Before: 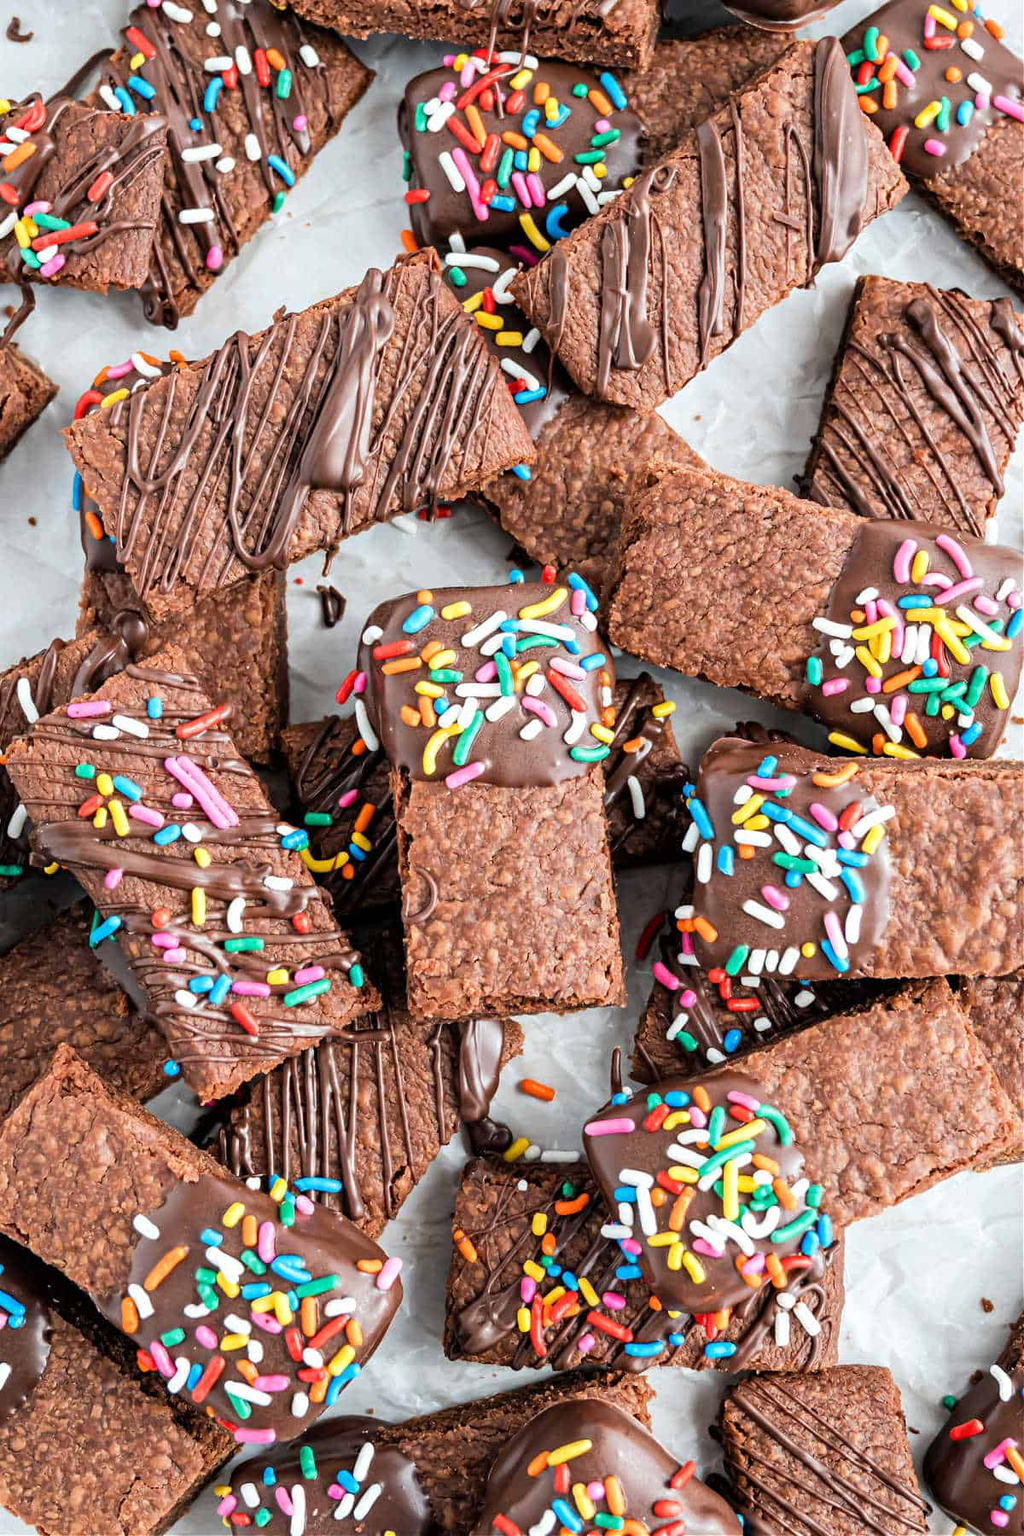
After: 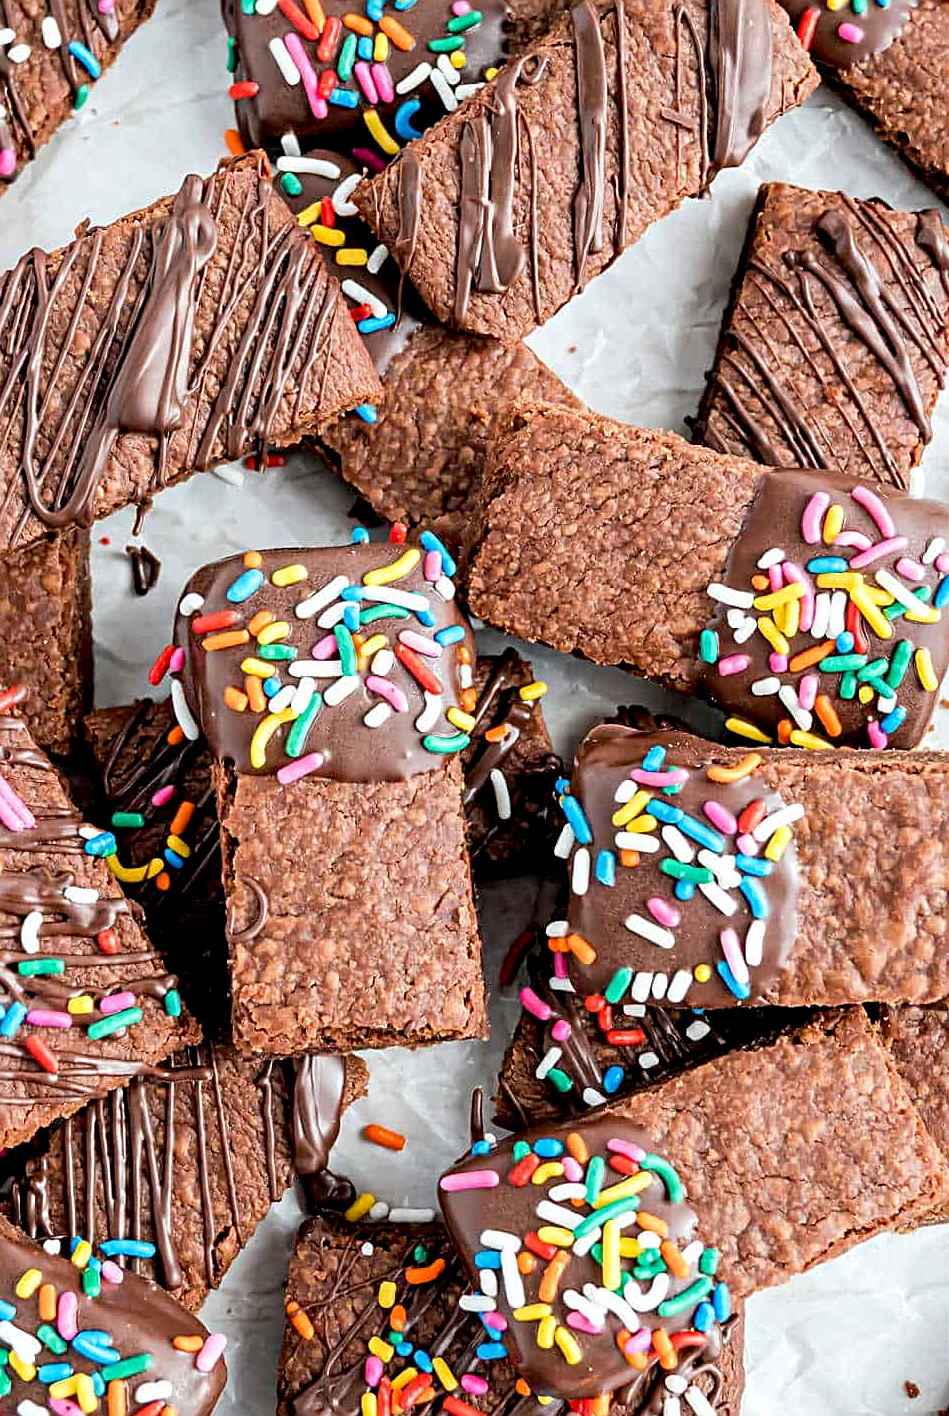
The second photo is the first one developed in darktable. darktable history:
sharpen: on, module defaults
exposure: black level correction 0.01, exposure 0.016 EV, compensate highlight preservation false
crop and rotate: left 20.459%, top 7.79%, right 0.44%, bottom 13.529%
